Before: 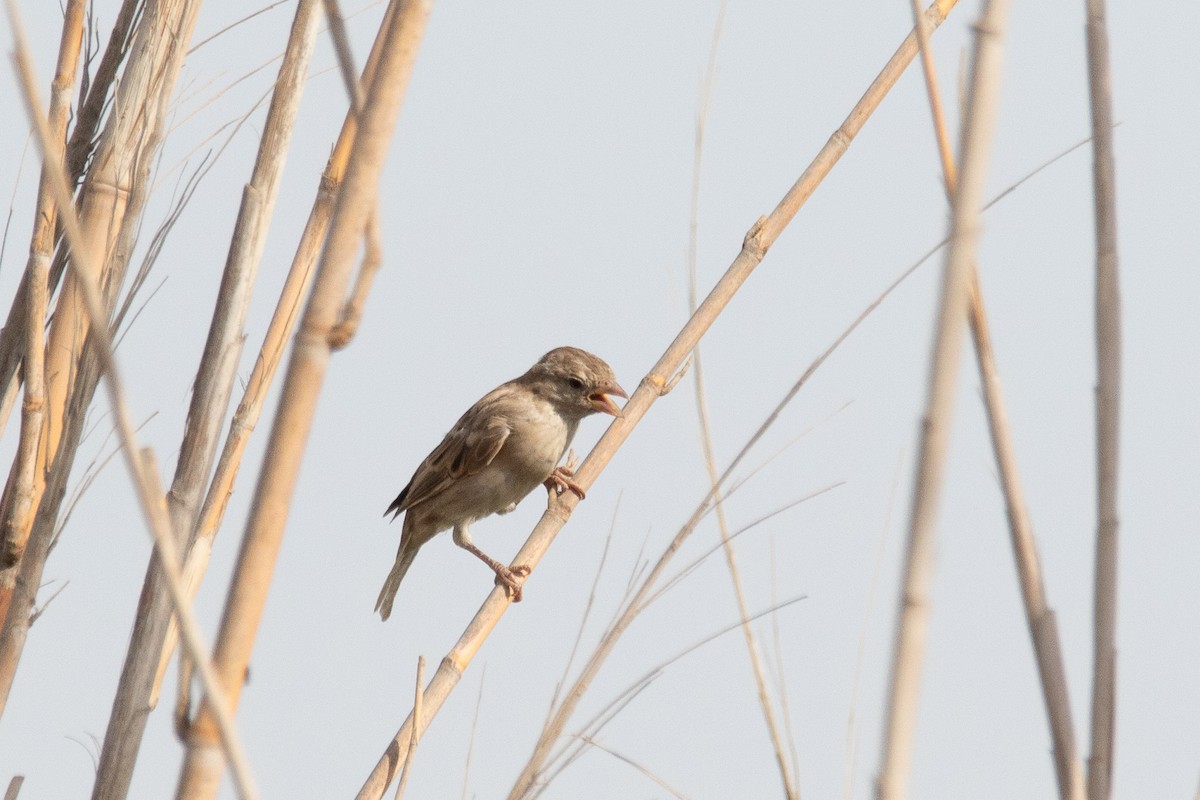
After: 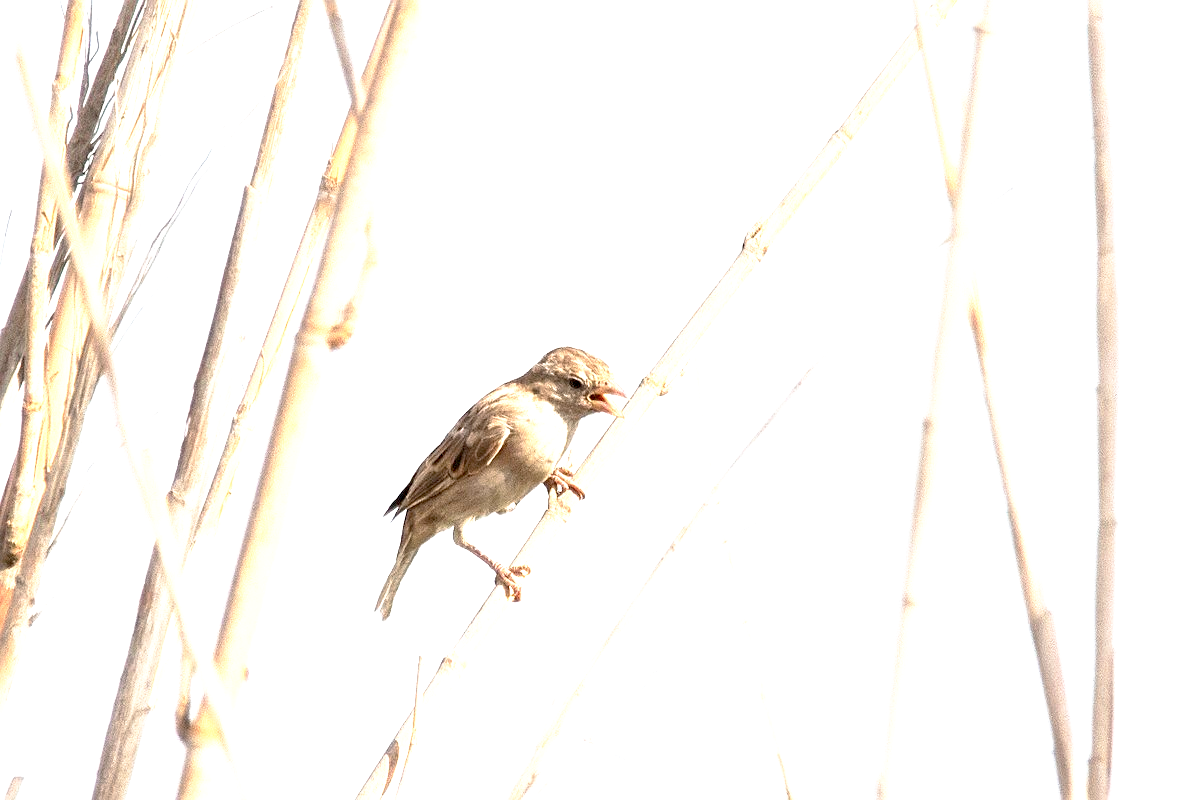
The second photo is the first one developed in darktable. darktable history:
exposure: black level correction -0.002, exposure 1.35 EV, compensate highlight preservation false
sharpen: on, module defaults
base curve: curves: ch0 [(0.017, 0) (0.425, 0.441) (0.844, 0.933) (1, 1)], preserve colors none
